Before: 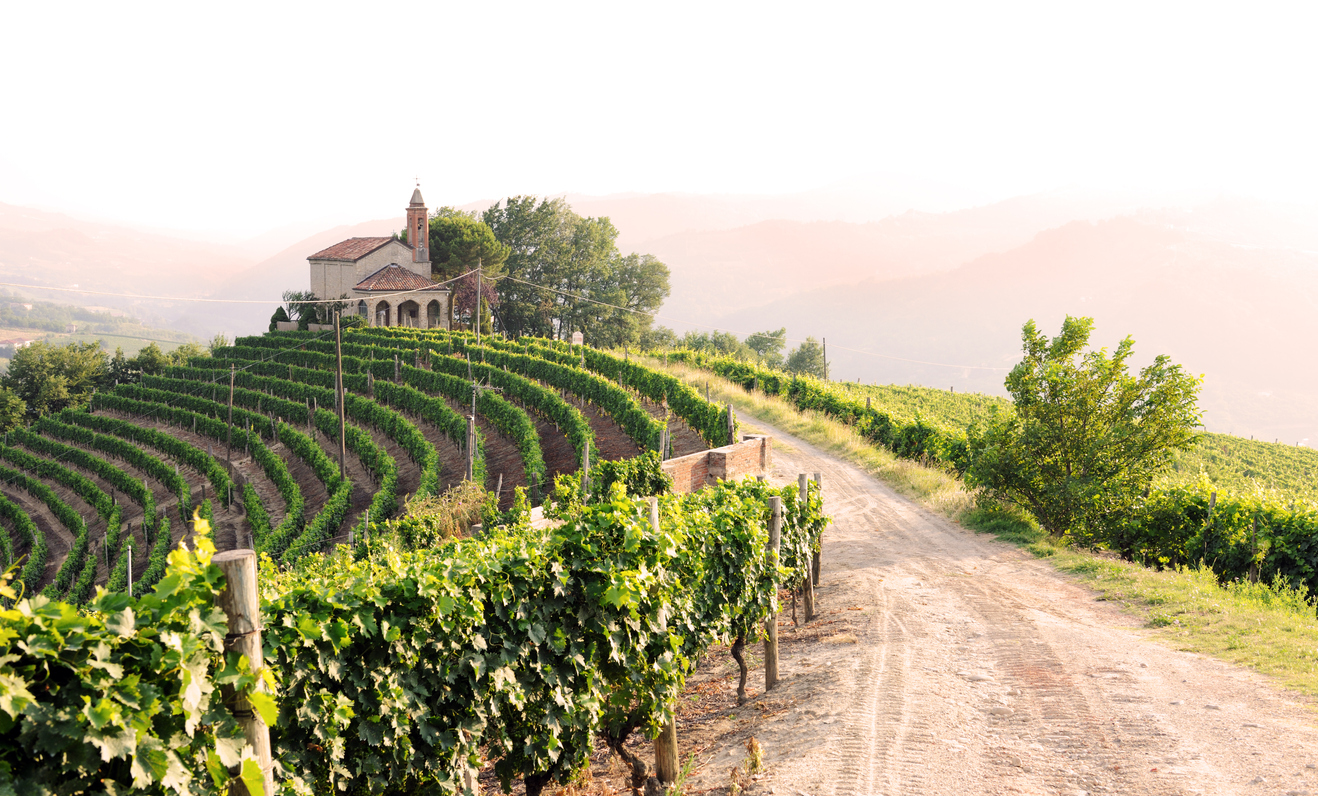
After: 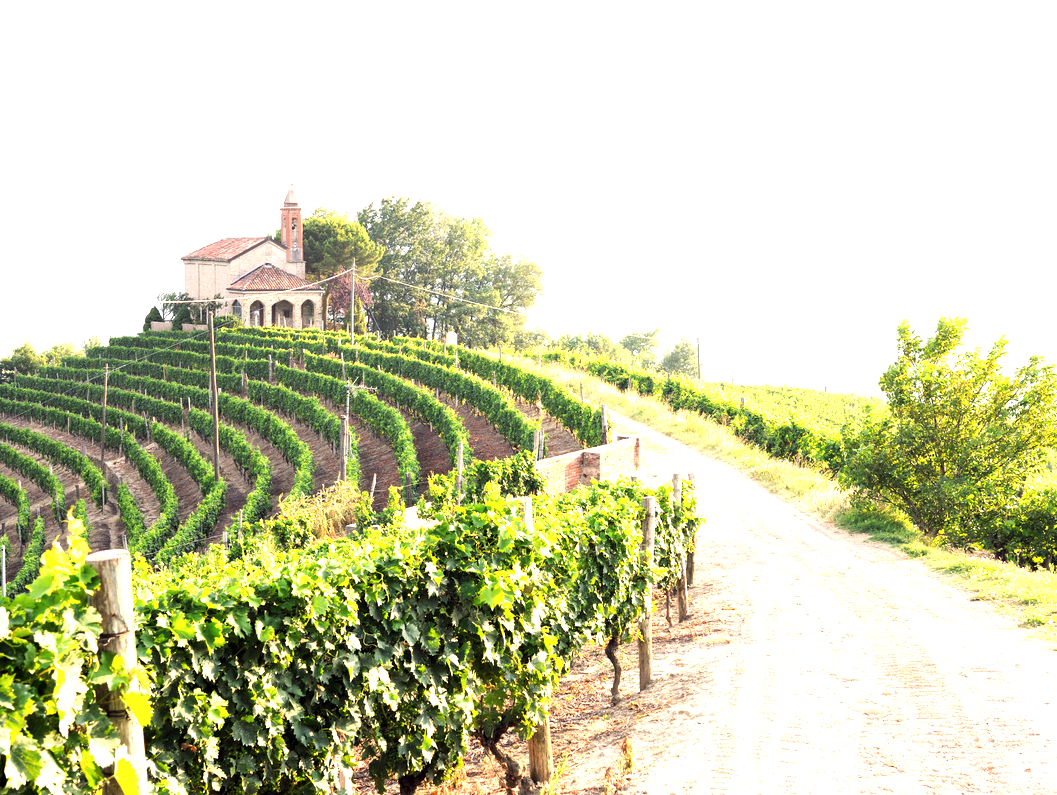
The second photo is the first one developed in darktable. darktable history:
haze removal: strength 0.12, distance 0.25, compatibility mode true, adaptive false
exposure: black level correction 0.001, exposure 2.607 EV, compensate exposure bias true, compensate highlight preservation false
crop and rotate: left 9.597%, right 10.195%
